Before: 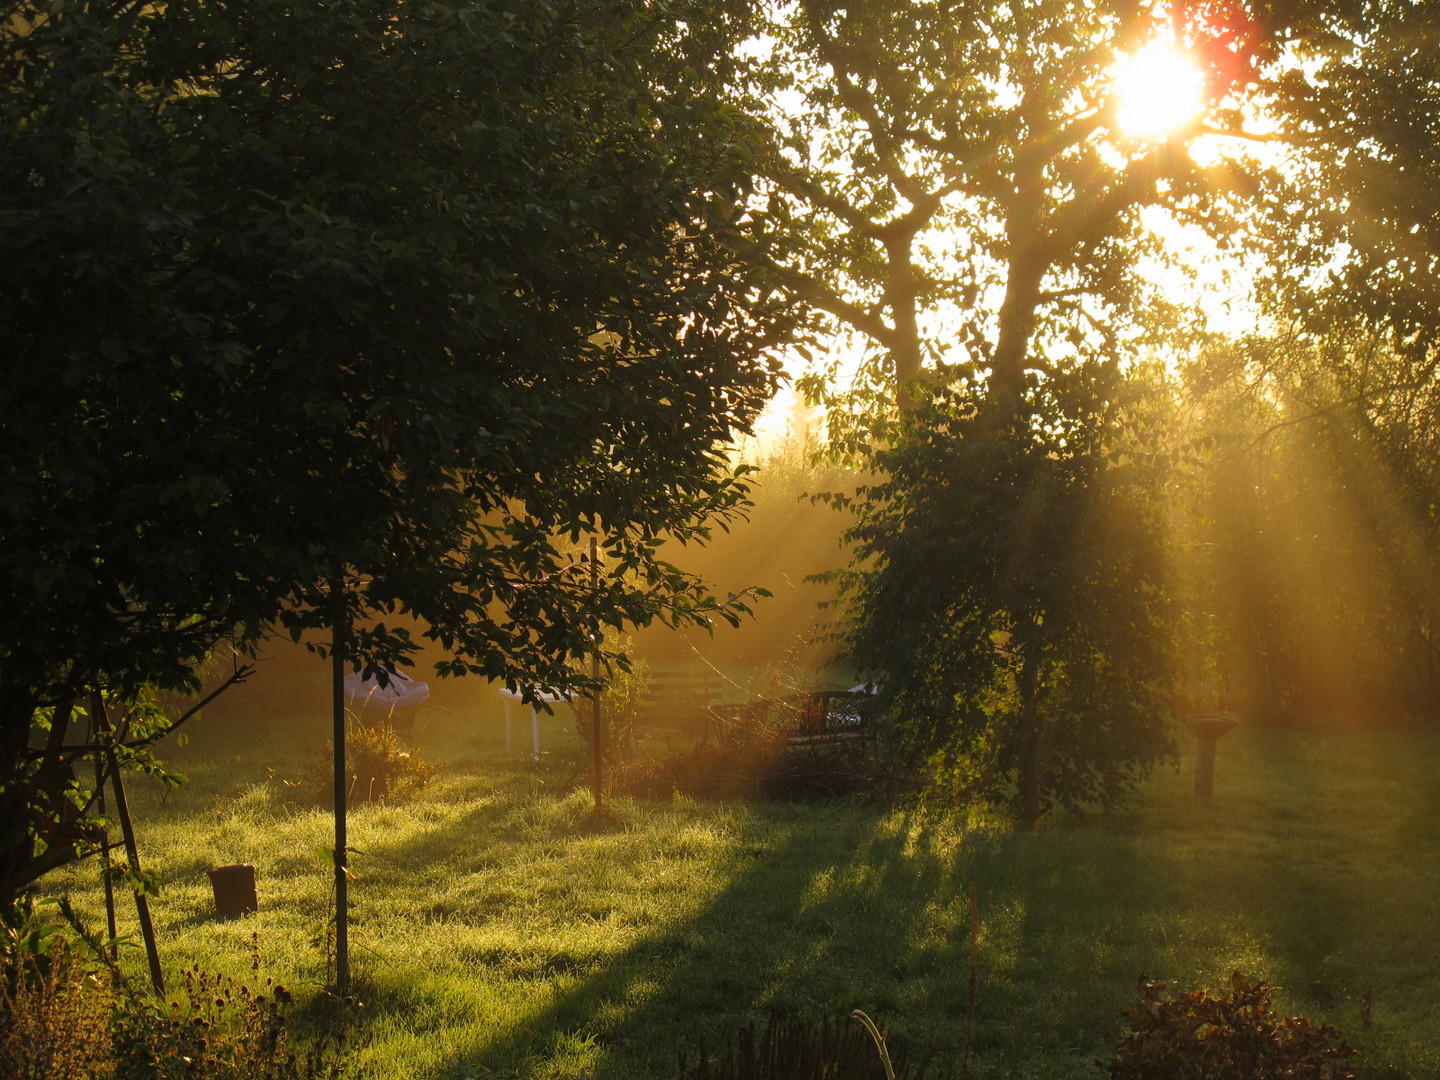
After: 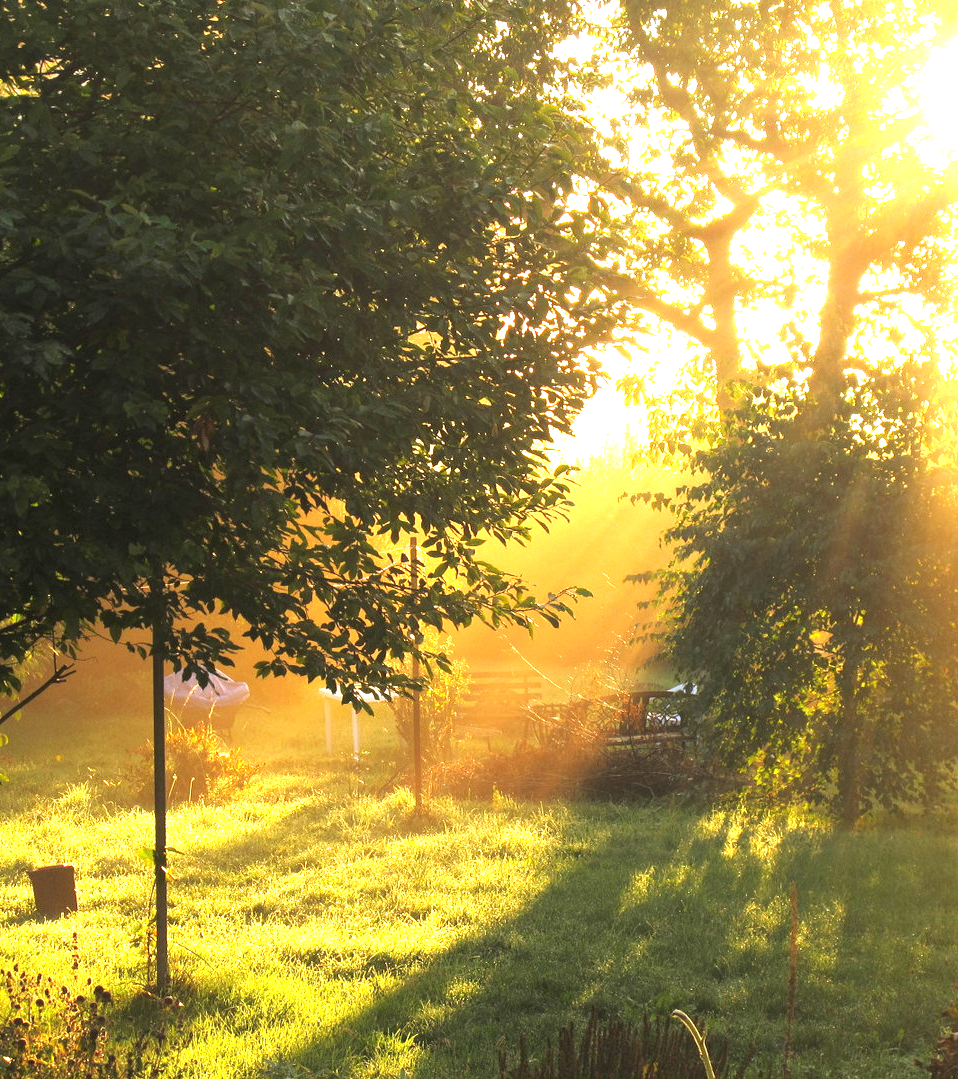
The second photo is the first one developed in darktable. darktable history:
exposure: black level correction 0, exposure 2.087 EV, compensate exposure bias true, compensate highlight preservation false
crop and rotate: left 12.5%, right 20.944%
